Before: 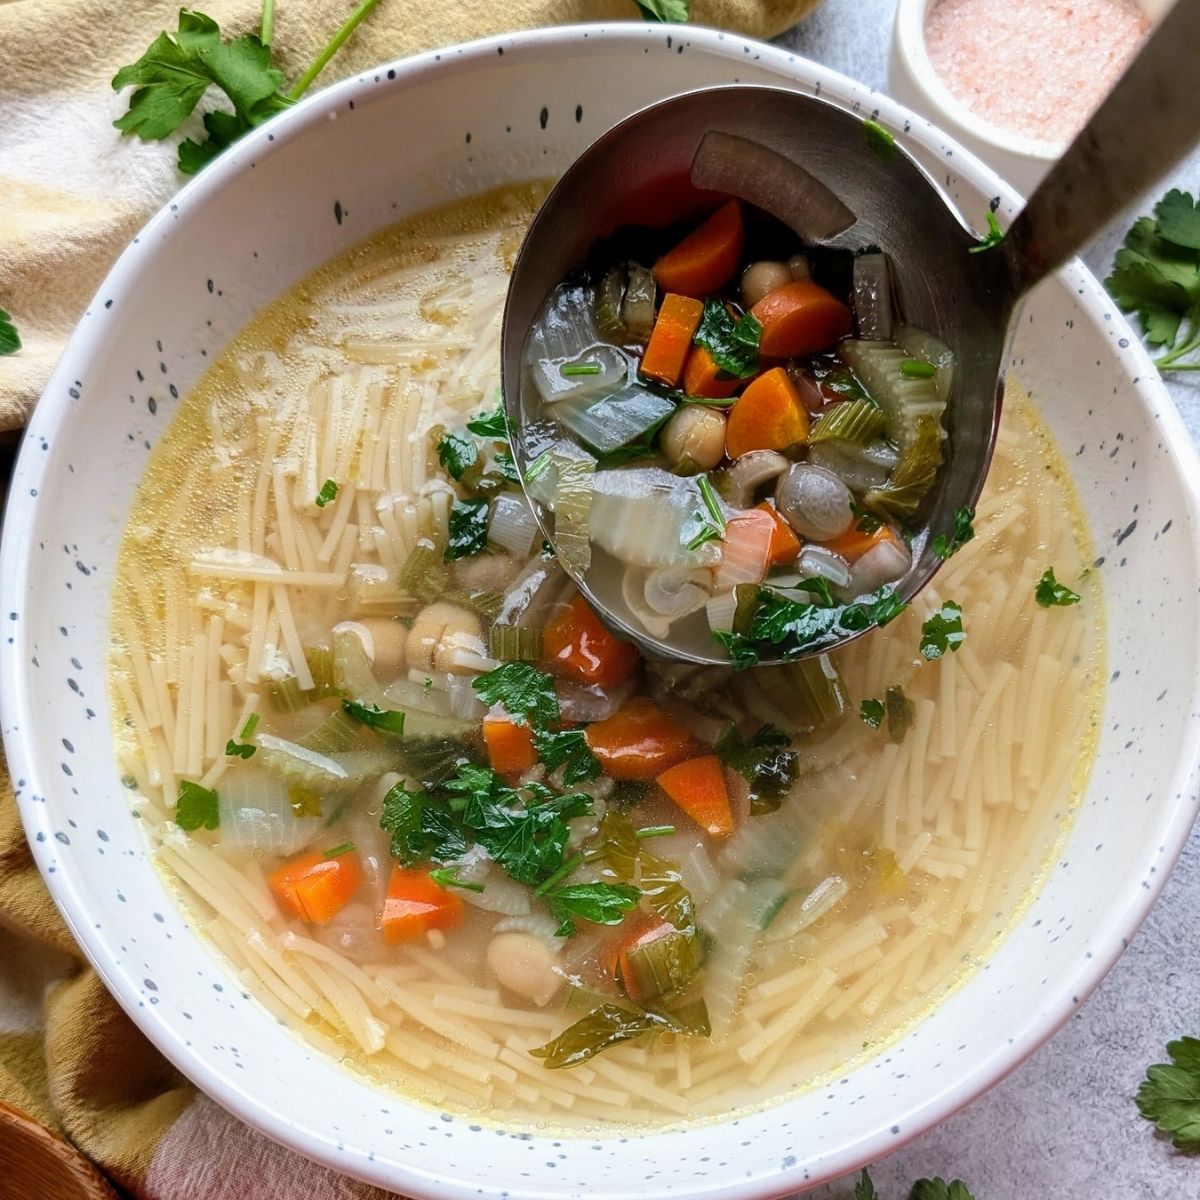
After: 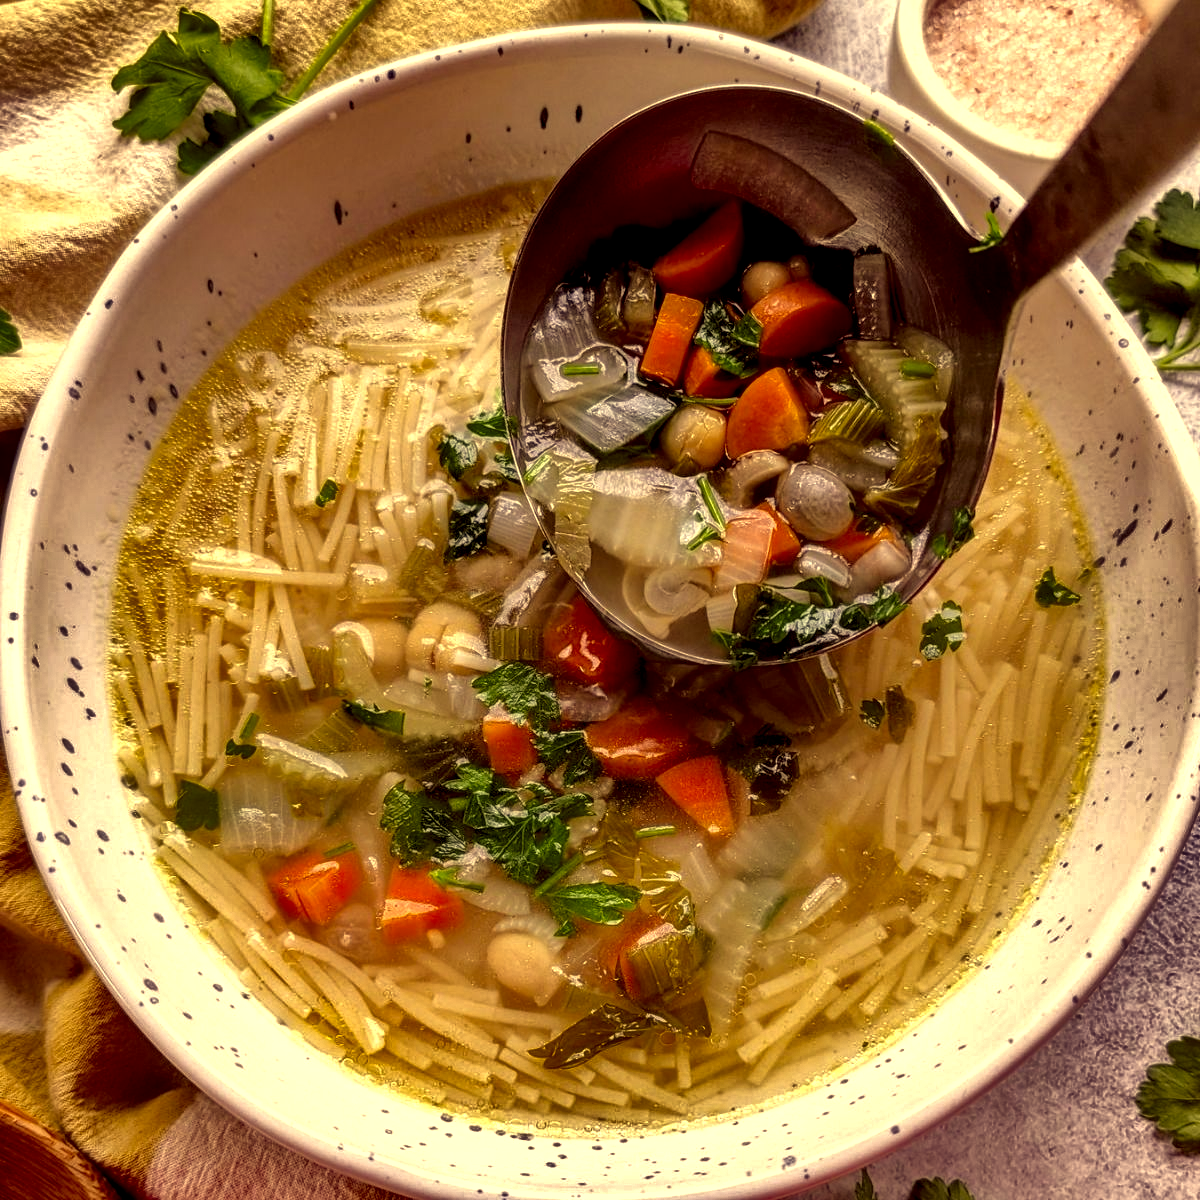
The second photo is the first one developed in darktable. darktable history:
shadows and highlights: shadows 17.54, highlights -83.76, soften with gaussian
color correction: highlights a* 9.84, highlights b* 39.09, shadows a* 15.04, shadows b* 3.24
tone equalizer: -8 EV -0.001 EV, -7 EV 0.002 EV, -6 EV -0.002 EV, -5 EV -0.013 EV, -4 EV -0.068 EV, -3 EV -0.216 EV, -2 EV -0.25 EV, -1 EV 0.114 EV, +0 EV 0.322 EV, edges refinement/feathering 500, mask exposure compensation -1.57 EV, preserve details no
local contrast: highlights 60%, shadows 62%, detail 160%
